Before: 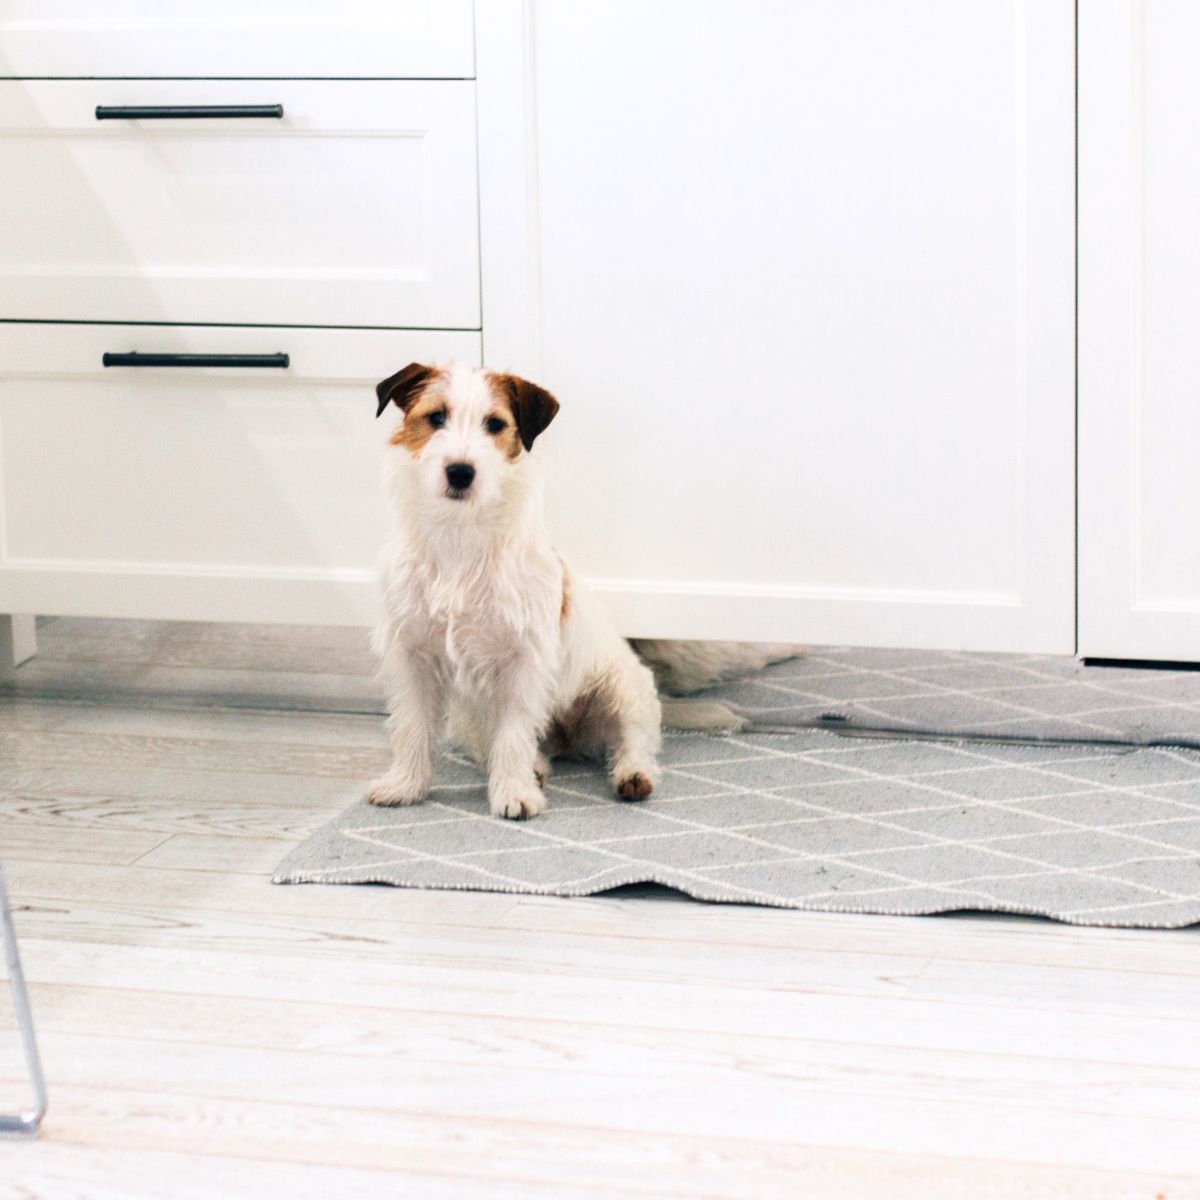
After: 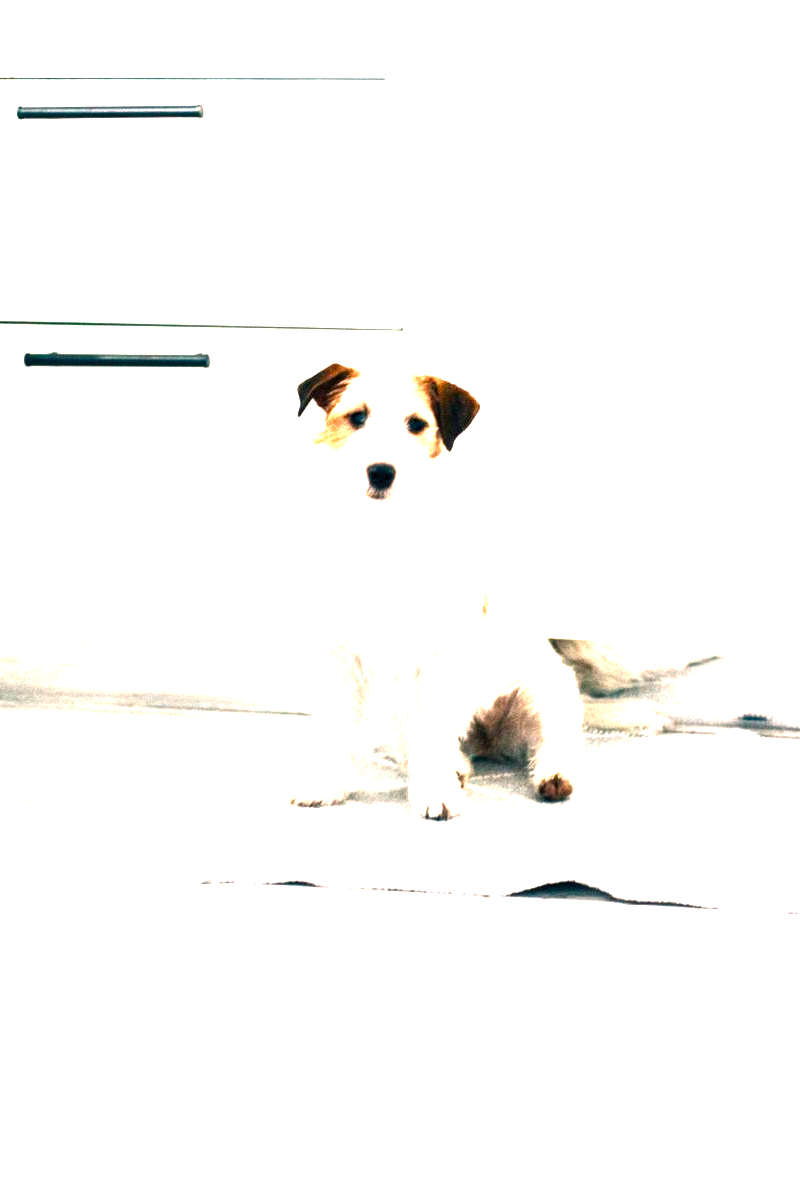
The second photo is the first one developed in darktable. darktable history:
exposure: exposure 1.5 EV, compensate highlight preservation false
color balance rgb: shadows lift › chroma 2%, shadows lift › hue 185.64°, power › luminance 1.48%, highlights gain › chroma 3%, highlights gain › hue 54.51°, global offset › luminance -0.4%, perceptual saturation grading › highlights -18.47%, perceptual saturation grading › mid-tones 6.62%, perceptual saturation grading › shadows 28.22%, perceptual brilliance grading › highlights 15.68%, perceptual brilliance grading › shadows -14.29%, global vibrance 25.96%, contrast 6.45%
color correction: highlights a* 0.003, highlights b* -0.283
crop and rotate: left 6.617%, right 26.717%
